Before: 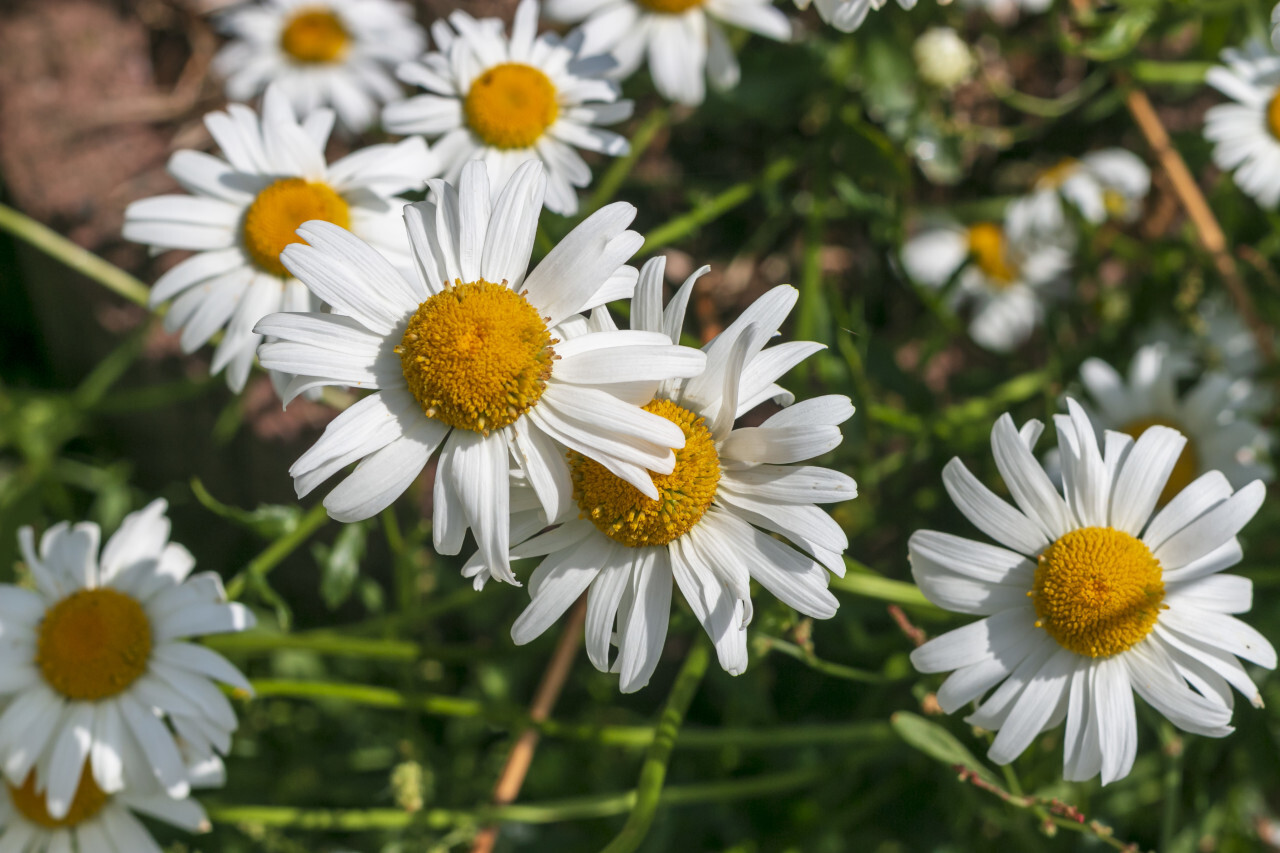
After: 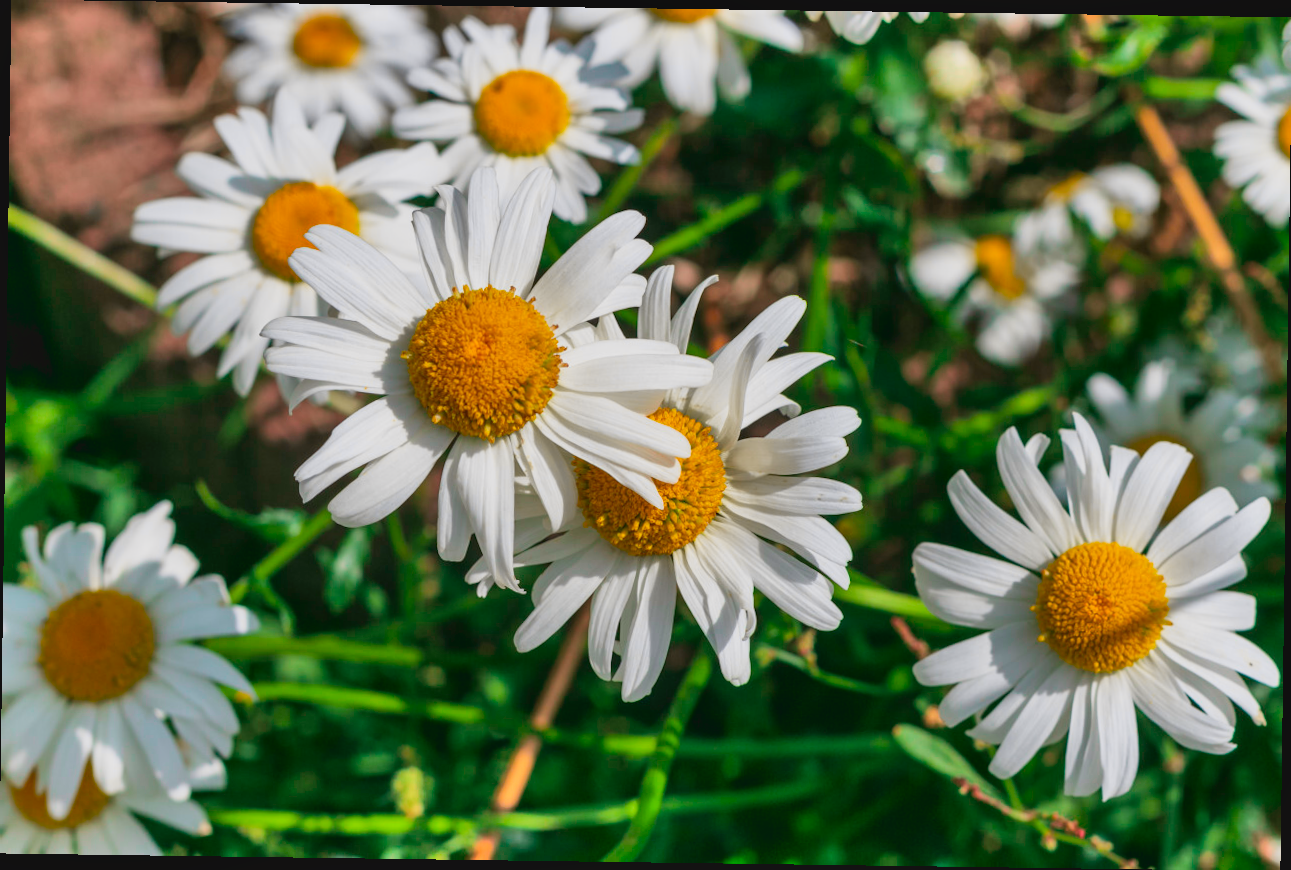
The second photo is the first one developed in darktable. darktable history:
tone curve: curves: ch0 [(0, 0.036) (0.053, 0.068) (0.211, 0.217) (0.519, 0.513) (0.847, 0.82) (0.991, 0.914)]; ch1 [(0, 0) (0.276, 0.206) (0.412, 0.353) (0.482, 0.475) (0.495, 0.5) (0.509, 0.502) (0.563, 0.57) (0.667, 0.672) (0.788, 0.809) (1, 1)]; ch2 [(0, 0) (0.438, 0.456) (0.473, 0.47) (0.503, 0.503) (0.523, 0.528) (0.562, 0.571) (0.612, 0.61) (0.679, 0.72) (1, 1)], color space Lab, independent channels, preserve colors none
rotate and perspective: rotation 0.8°, automatic cropping off
shadows and highlights: white point adjustment 0.05, highlights color adjustment 55.9%, soften with gaussian
